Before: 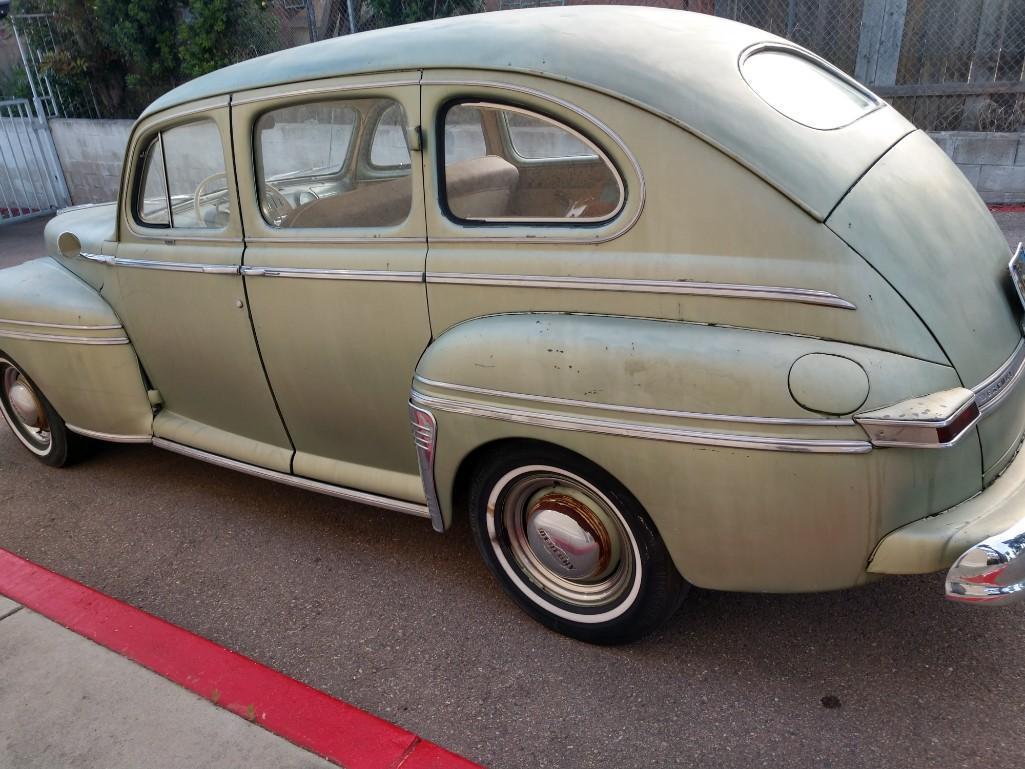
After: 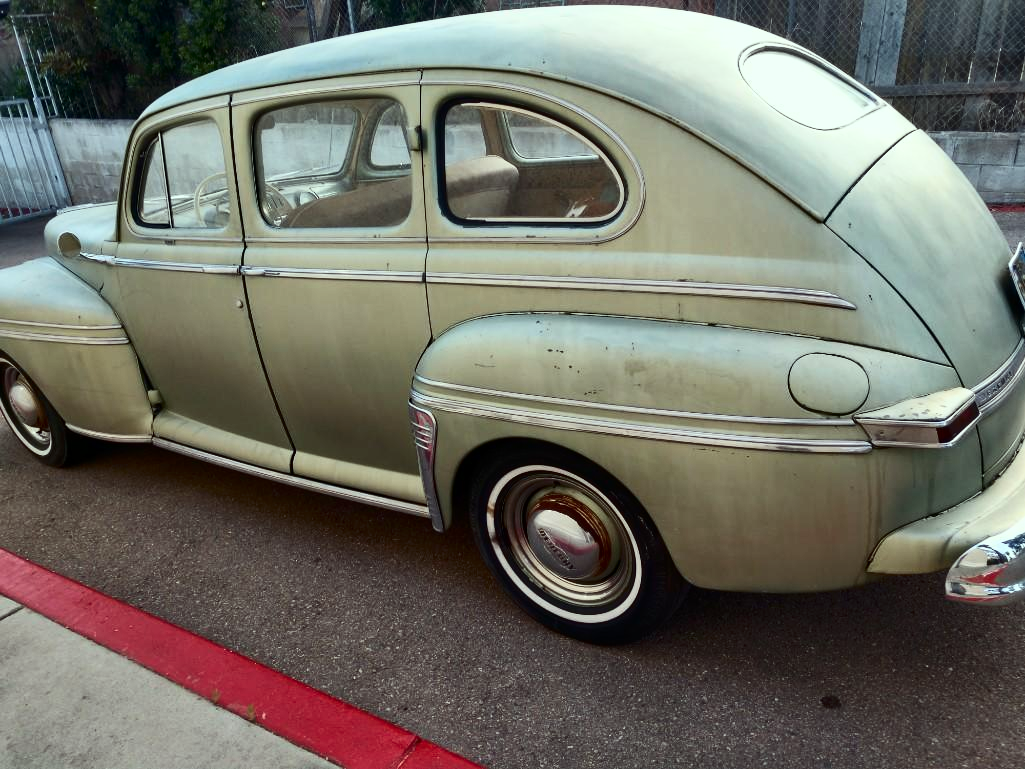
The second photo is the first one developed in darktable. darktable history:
contrast brightness saturation: contrast 0.272
color correction: highlights a* -8.19, highlights b* 3.09
